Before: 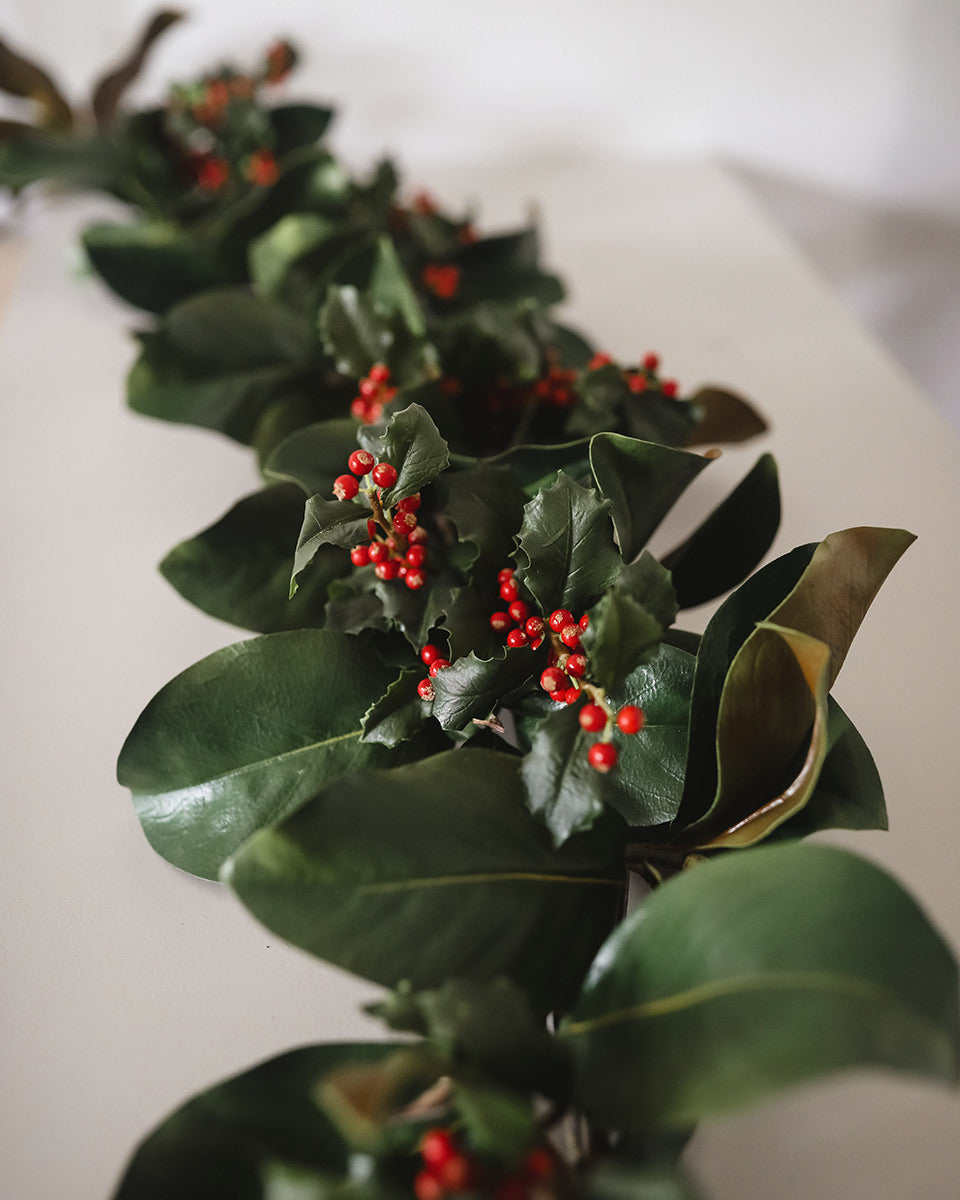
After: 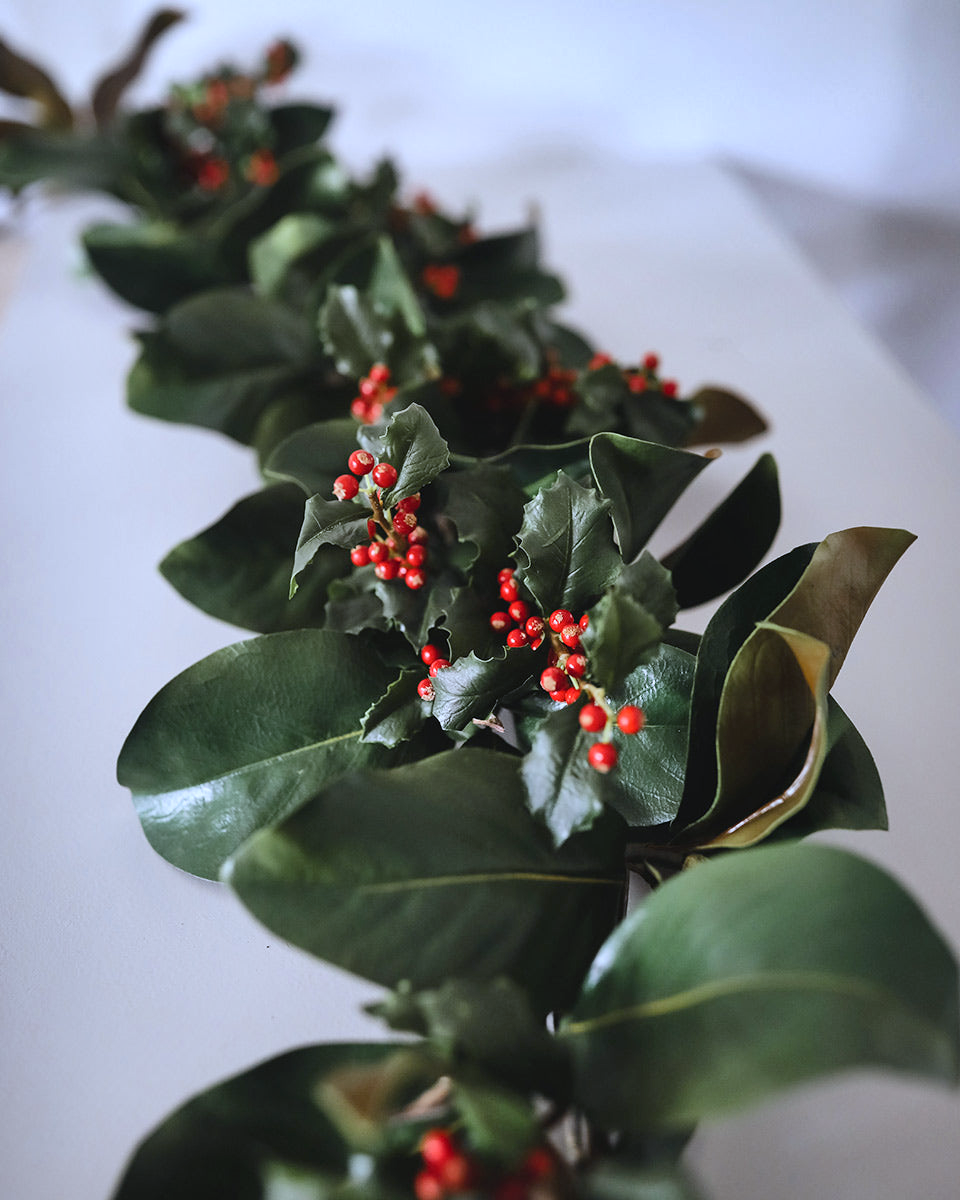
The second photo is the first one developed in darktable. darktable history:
contrast brightness saturation: contrast 0.1, brightness 0.02, saturation 0.02
shadows and highlights: soften with gaussian
white balance: red 0.948, green 1.02, blue 1.176
